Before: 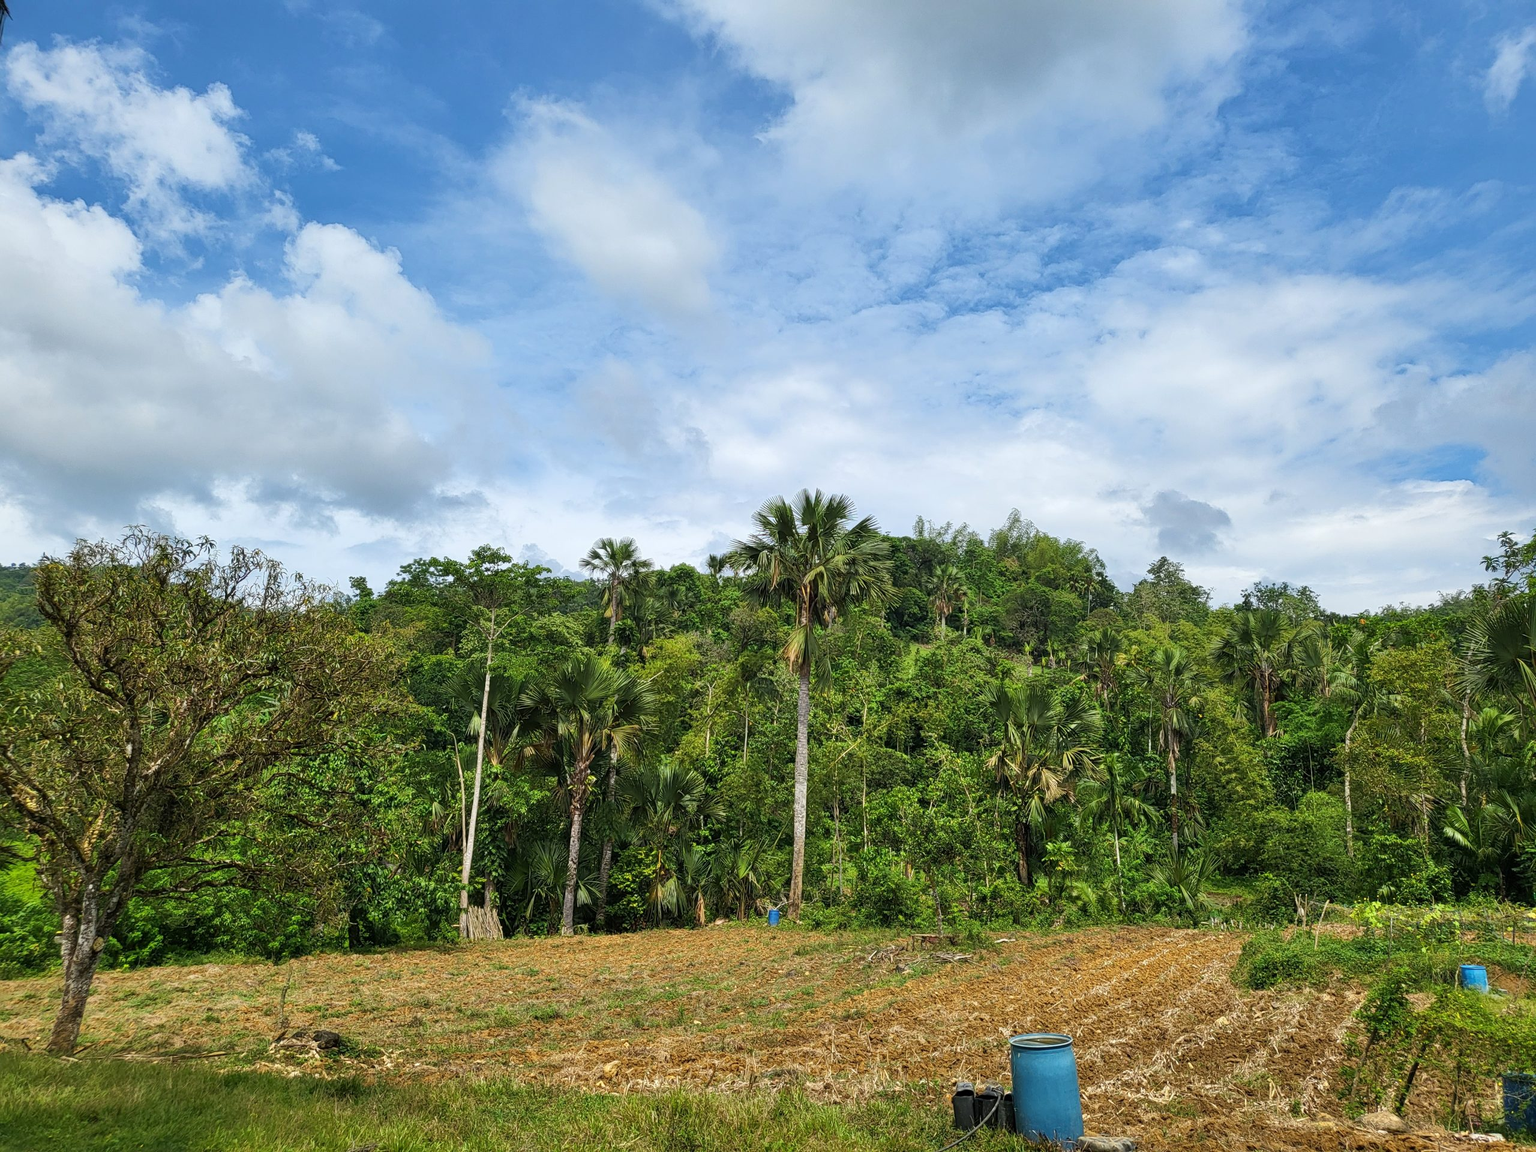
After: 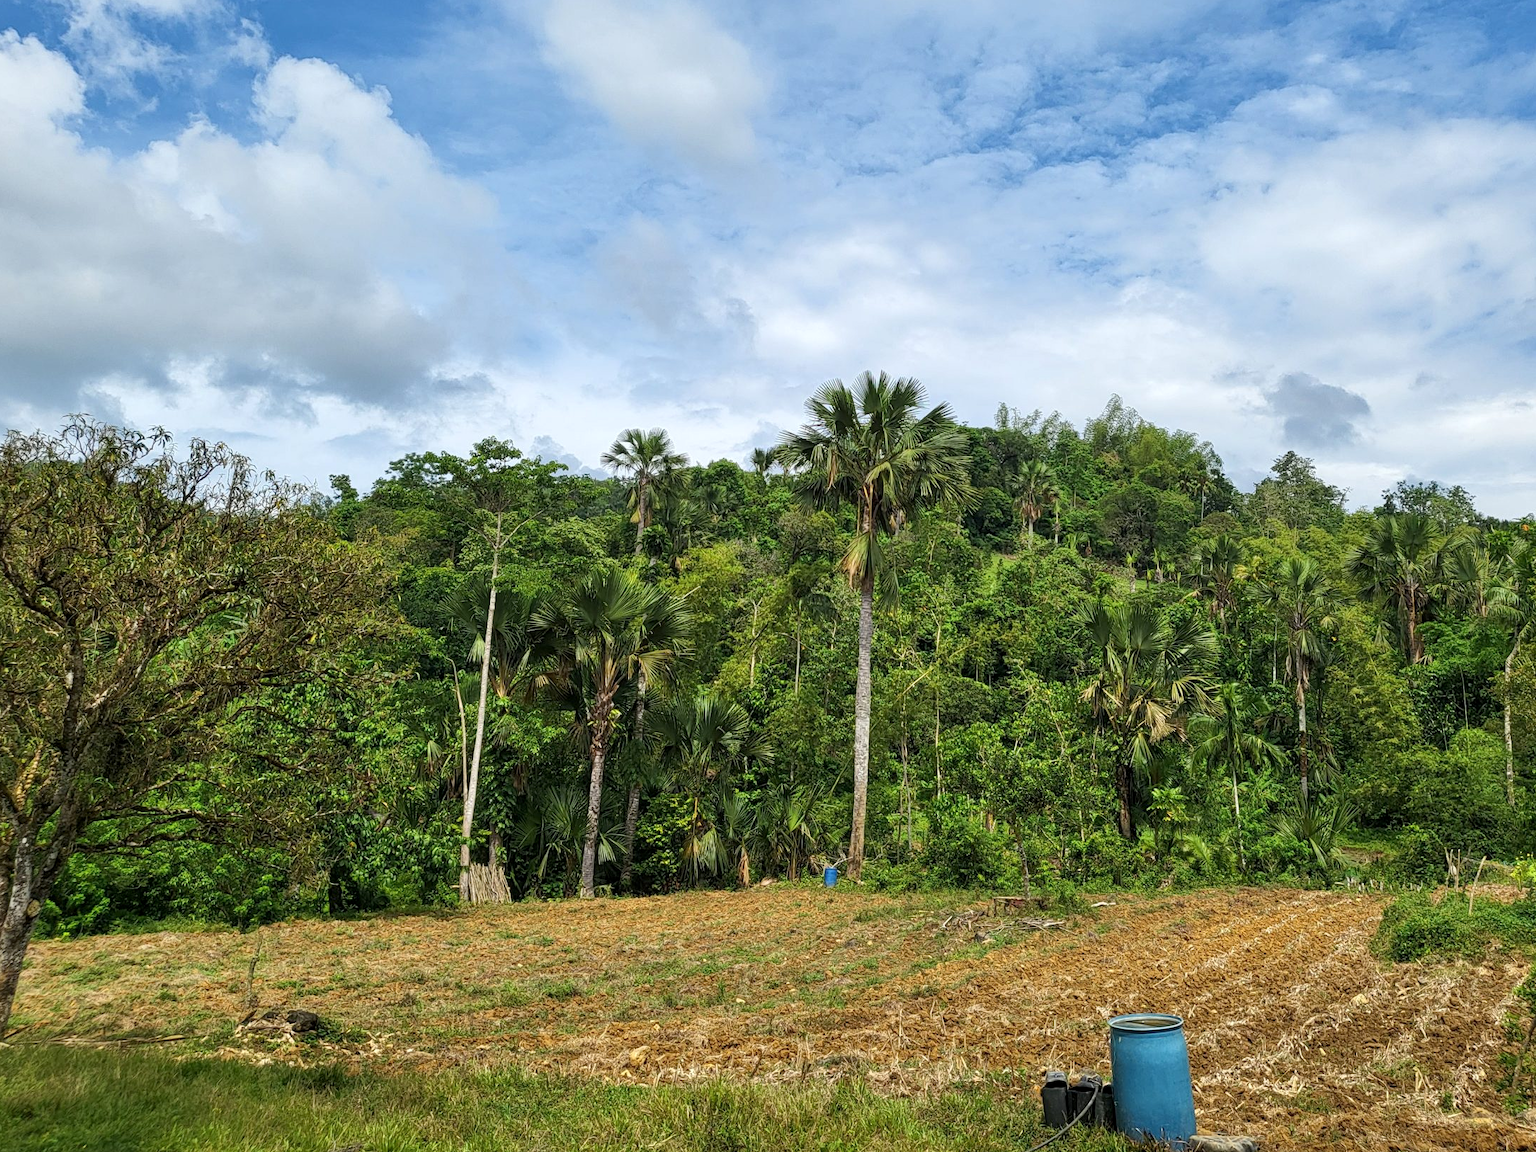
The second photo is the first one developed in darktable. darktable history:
crop and rotate: left 4.573%, top 15.176%, right 10.69%
local contrast: highlights 103%, shadows 97%, detail 120%, midtone range 0.2
